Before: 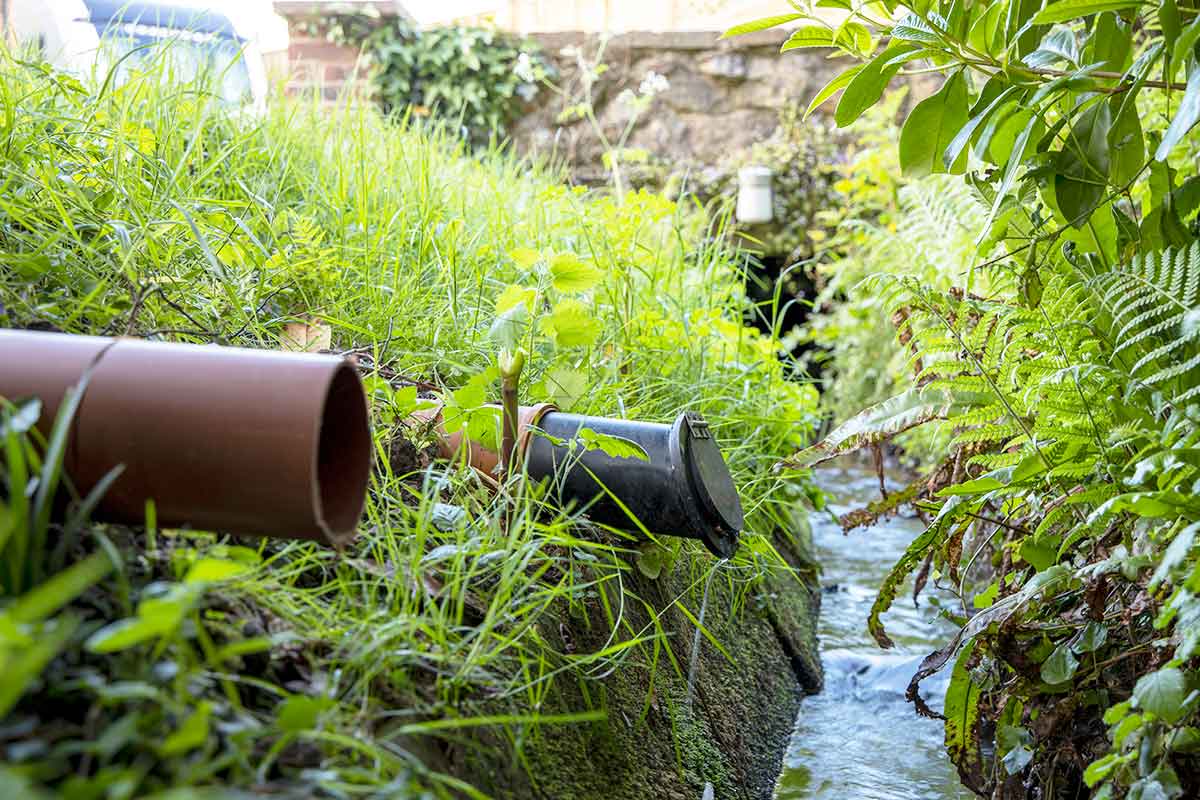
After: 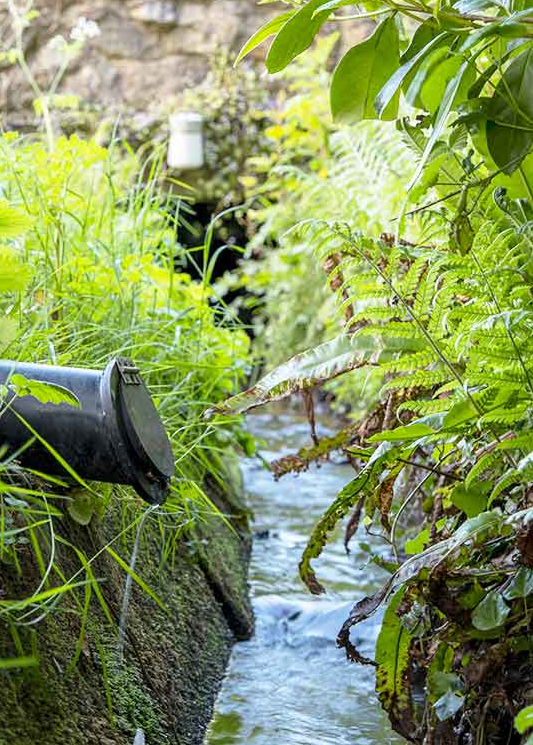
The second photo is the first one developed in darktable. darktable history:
crop: left 47.488%, top 6.875%, right 8.026%
